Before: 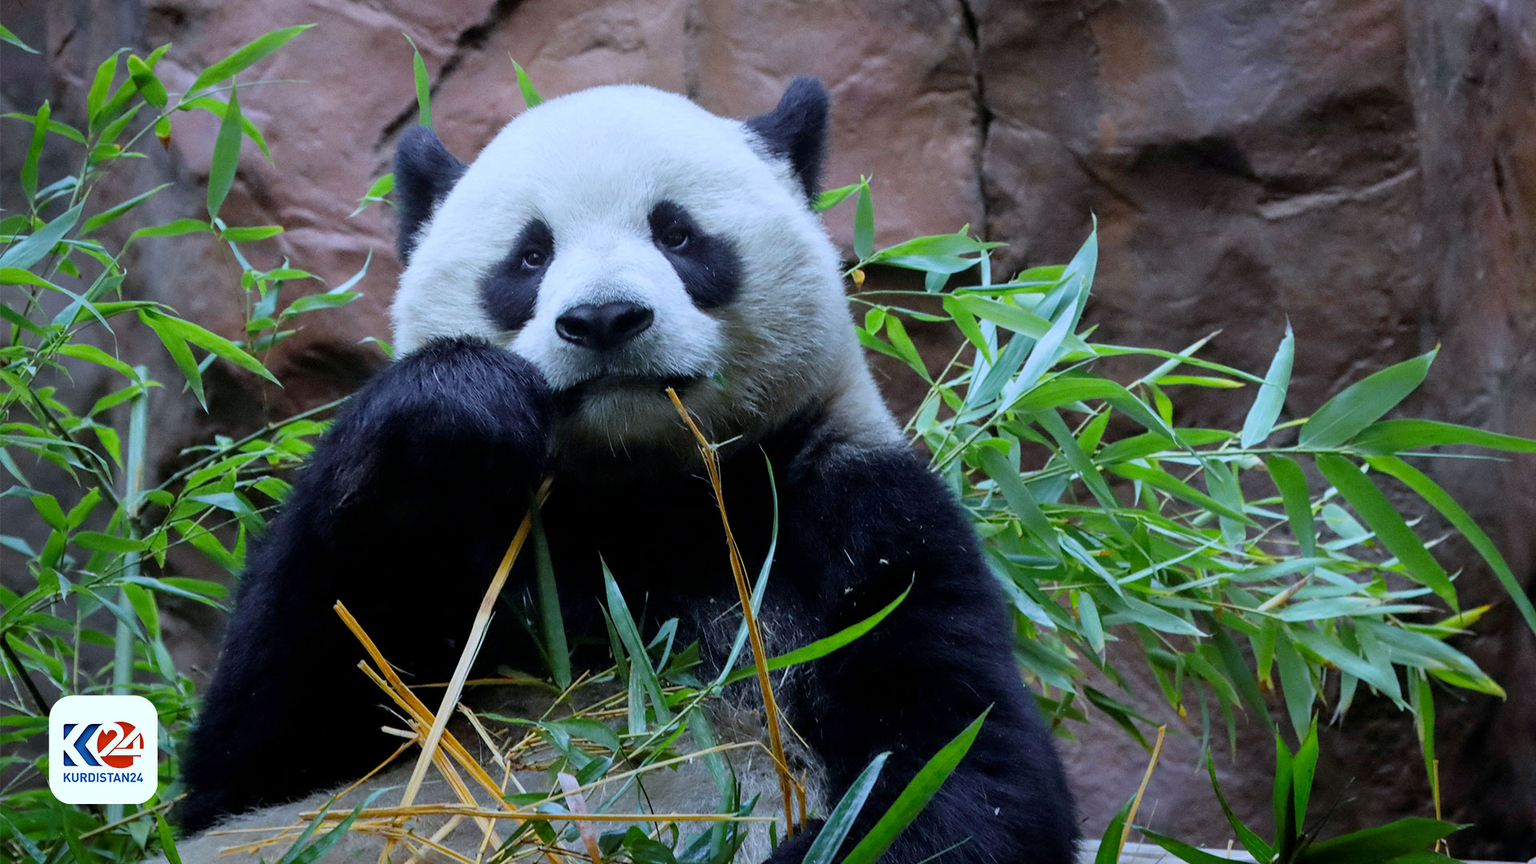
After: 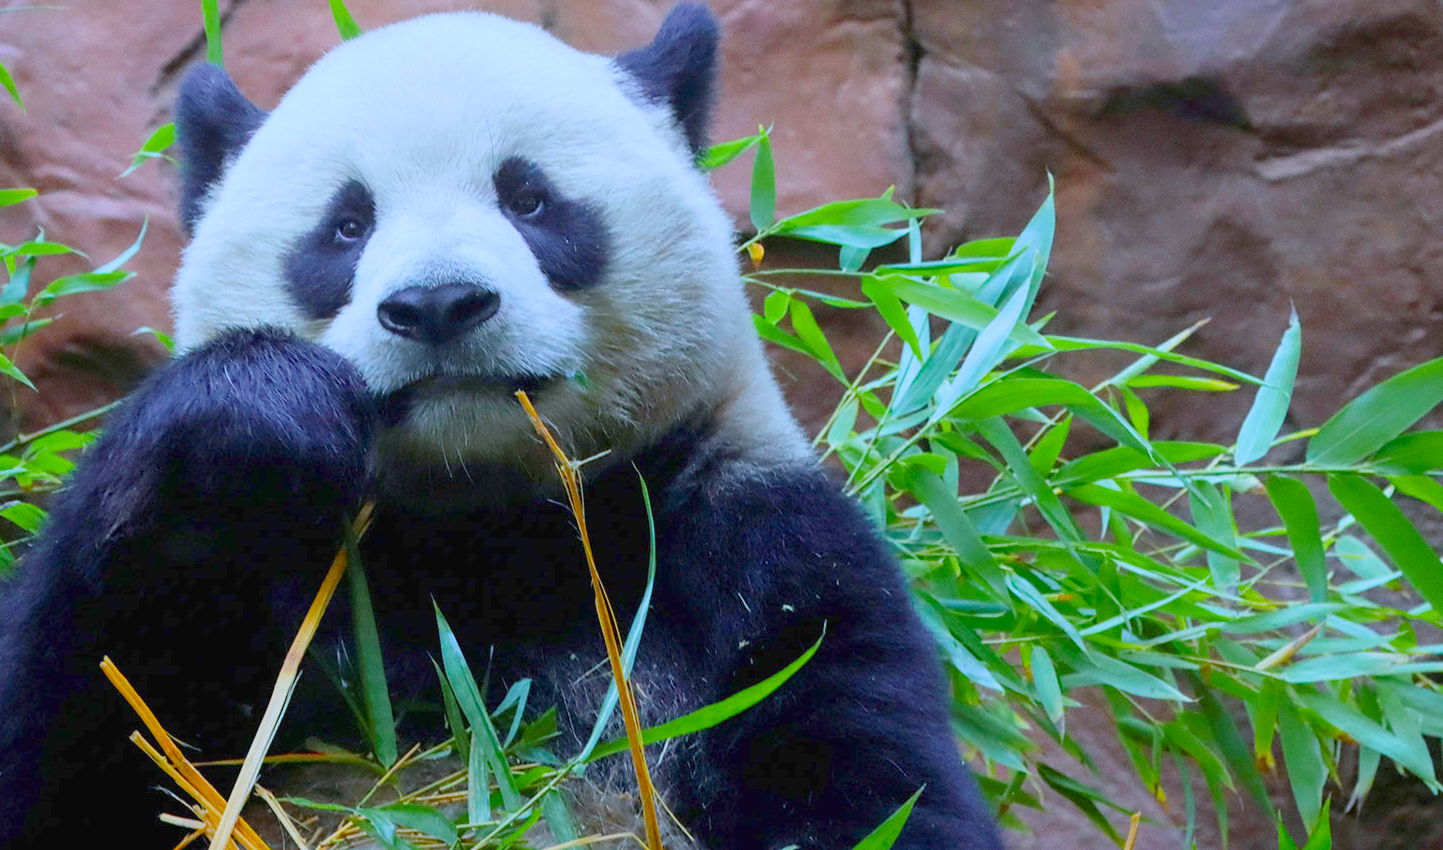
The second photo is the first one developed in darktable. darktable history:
color balance rgb: perceptual saturation grading › global saturation 29.687%, contrast -29.703%
crop: left 16.543%, top 8.752%, right 8.291%, bottom 12.537%
exposure: black level correction 0, exposure 0.89 EV, compensate highlight preservation false
